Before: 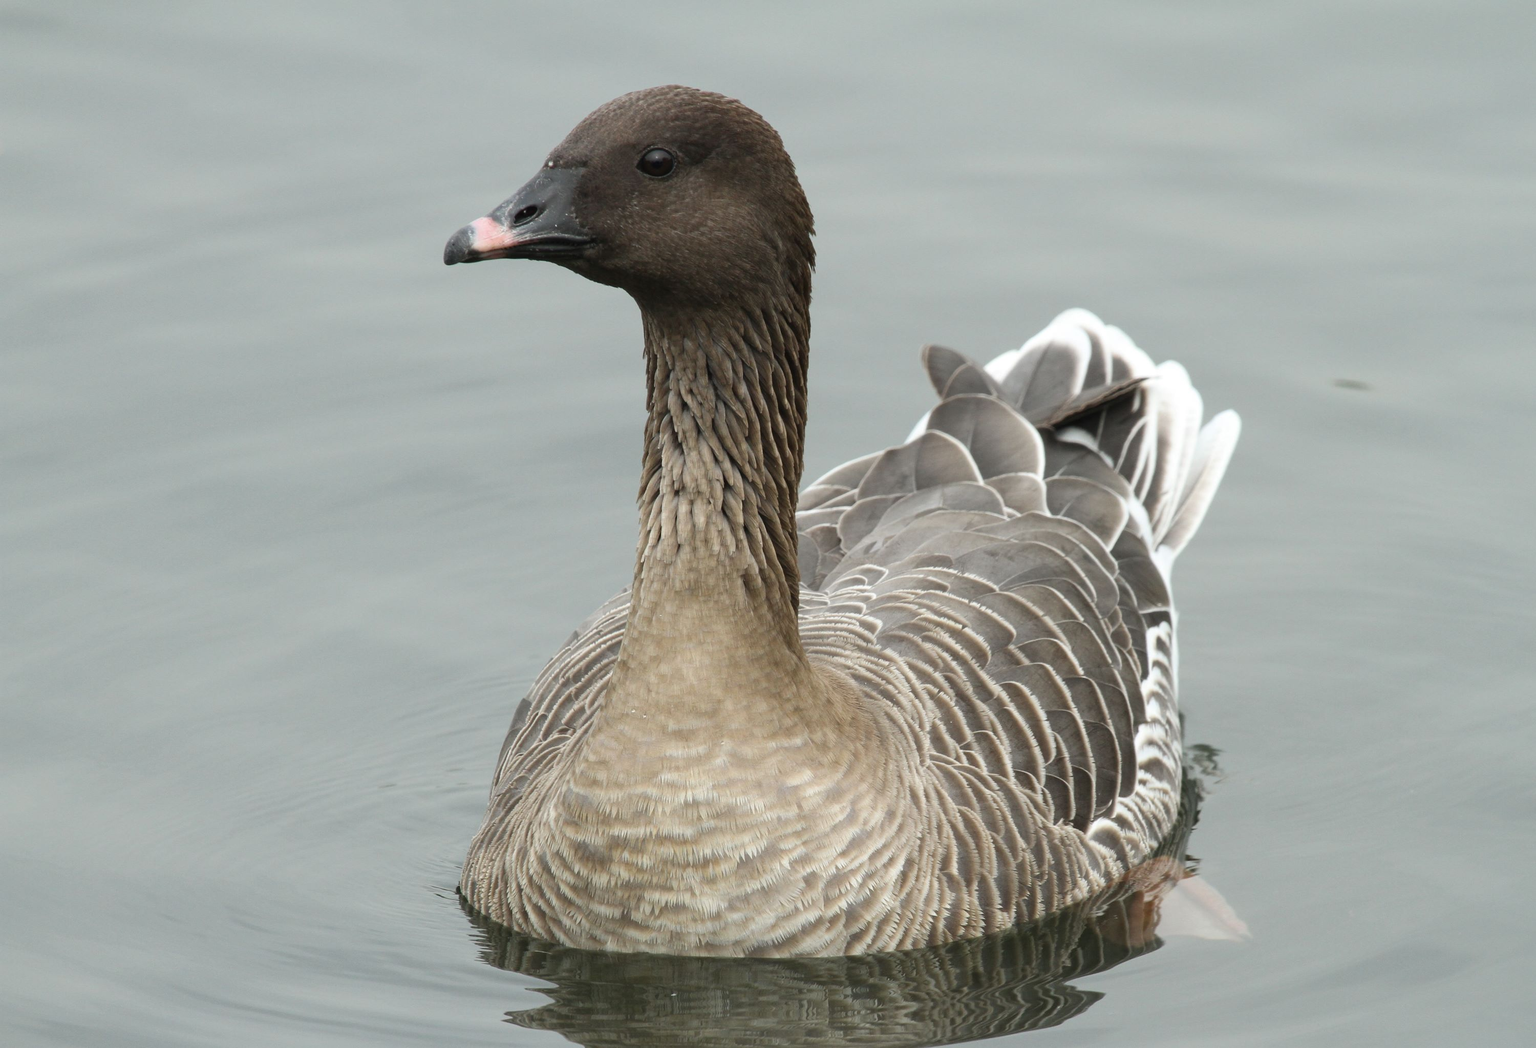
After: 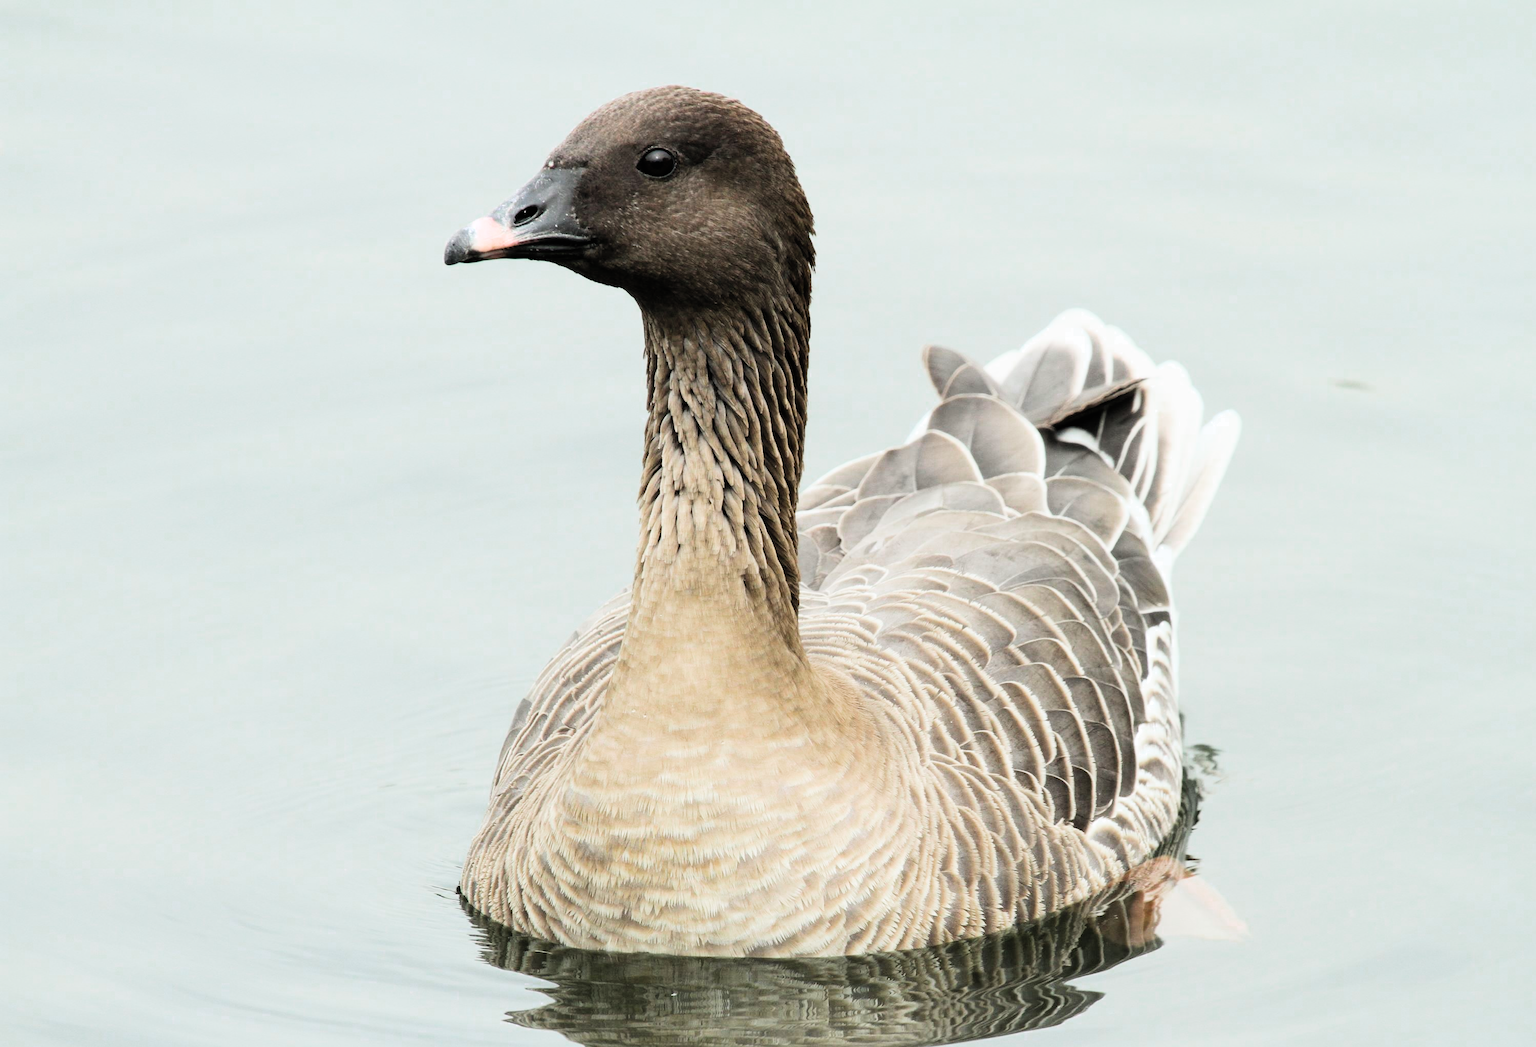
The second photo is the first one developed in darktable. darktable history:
color zones: curves: ch0 [(0.203, 0.433) (0.607, 0.517) (0.697, 0.696) (0.705, 0.897)]
exposure: black level correction 0, exposure 0.7 EV, compensate exposure bias true, compensate highlight preservation false
filmic rgb: black relative exposure -5 EV, hardness 2.88, contrast 1.3, highlights saturation mix -10%
contrast brightness saturation: contrast 0.2, brightness 0.16, saturation 0.22
